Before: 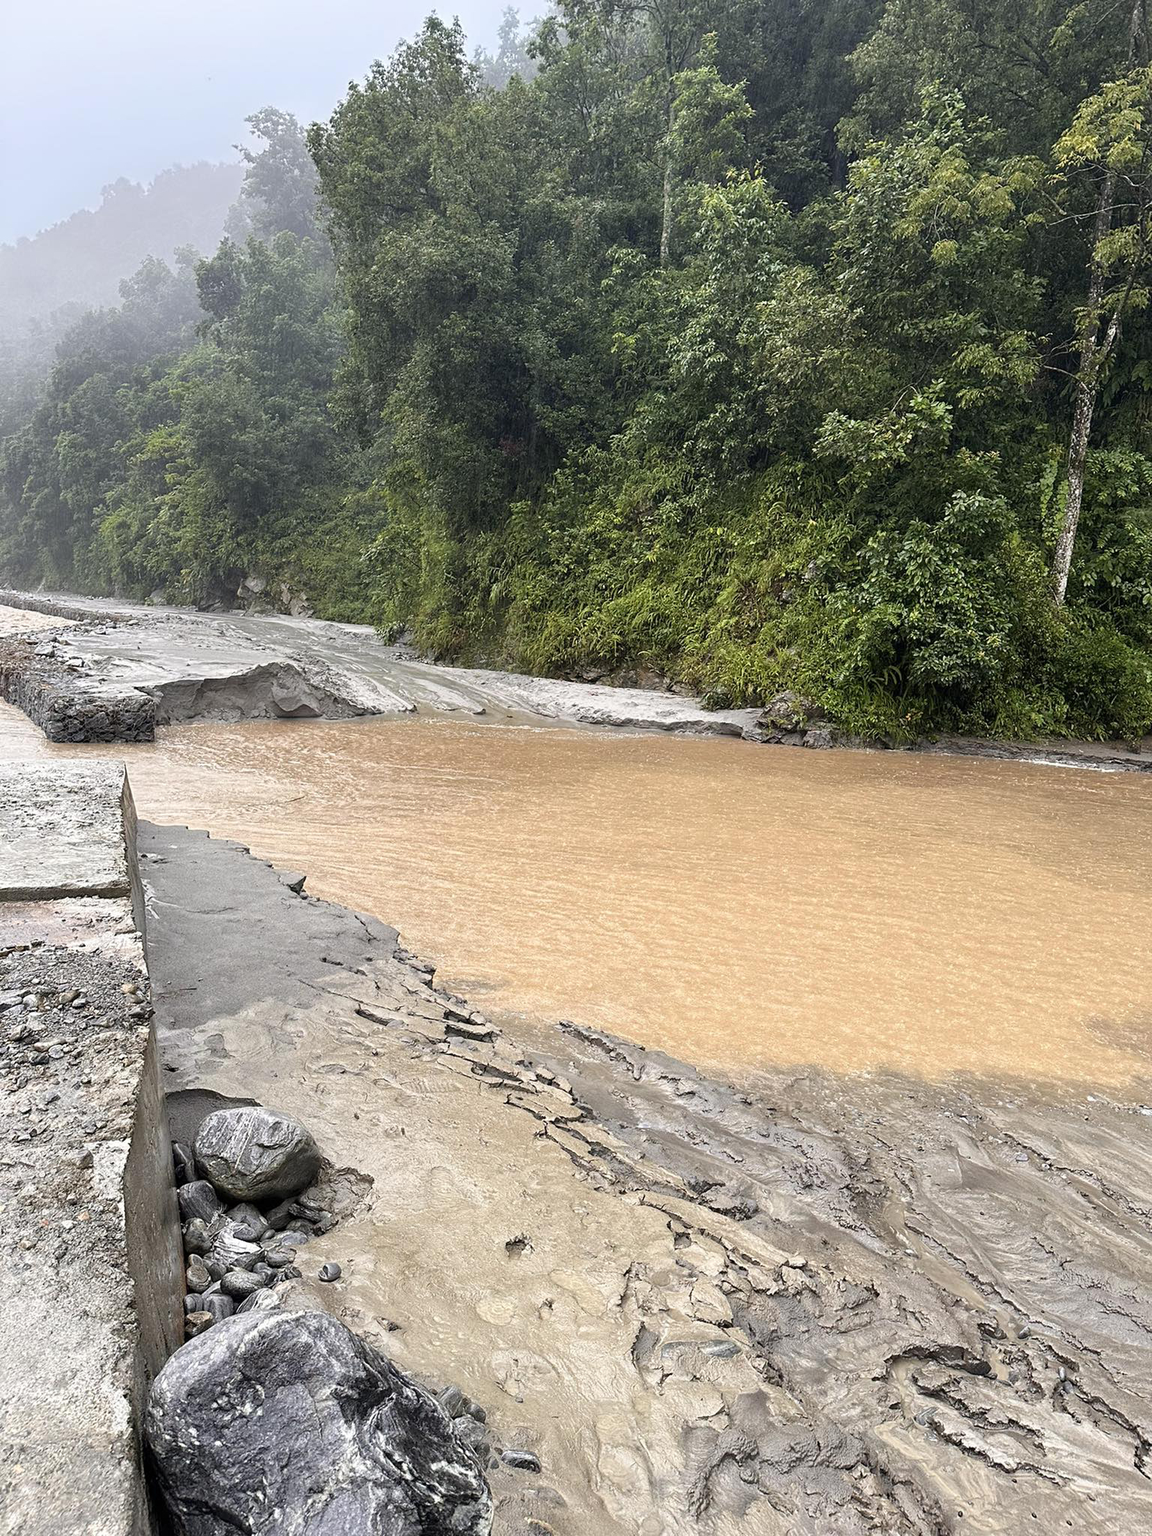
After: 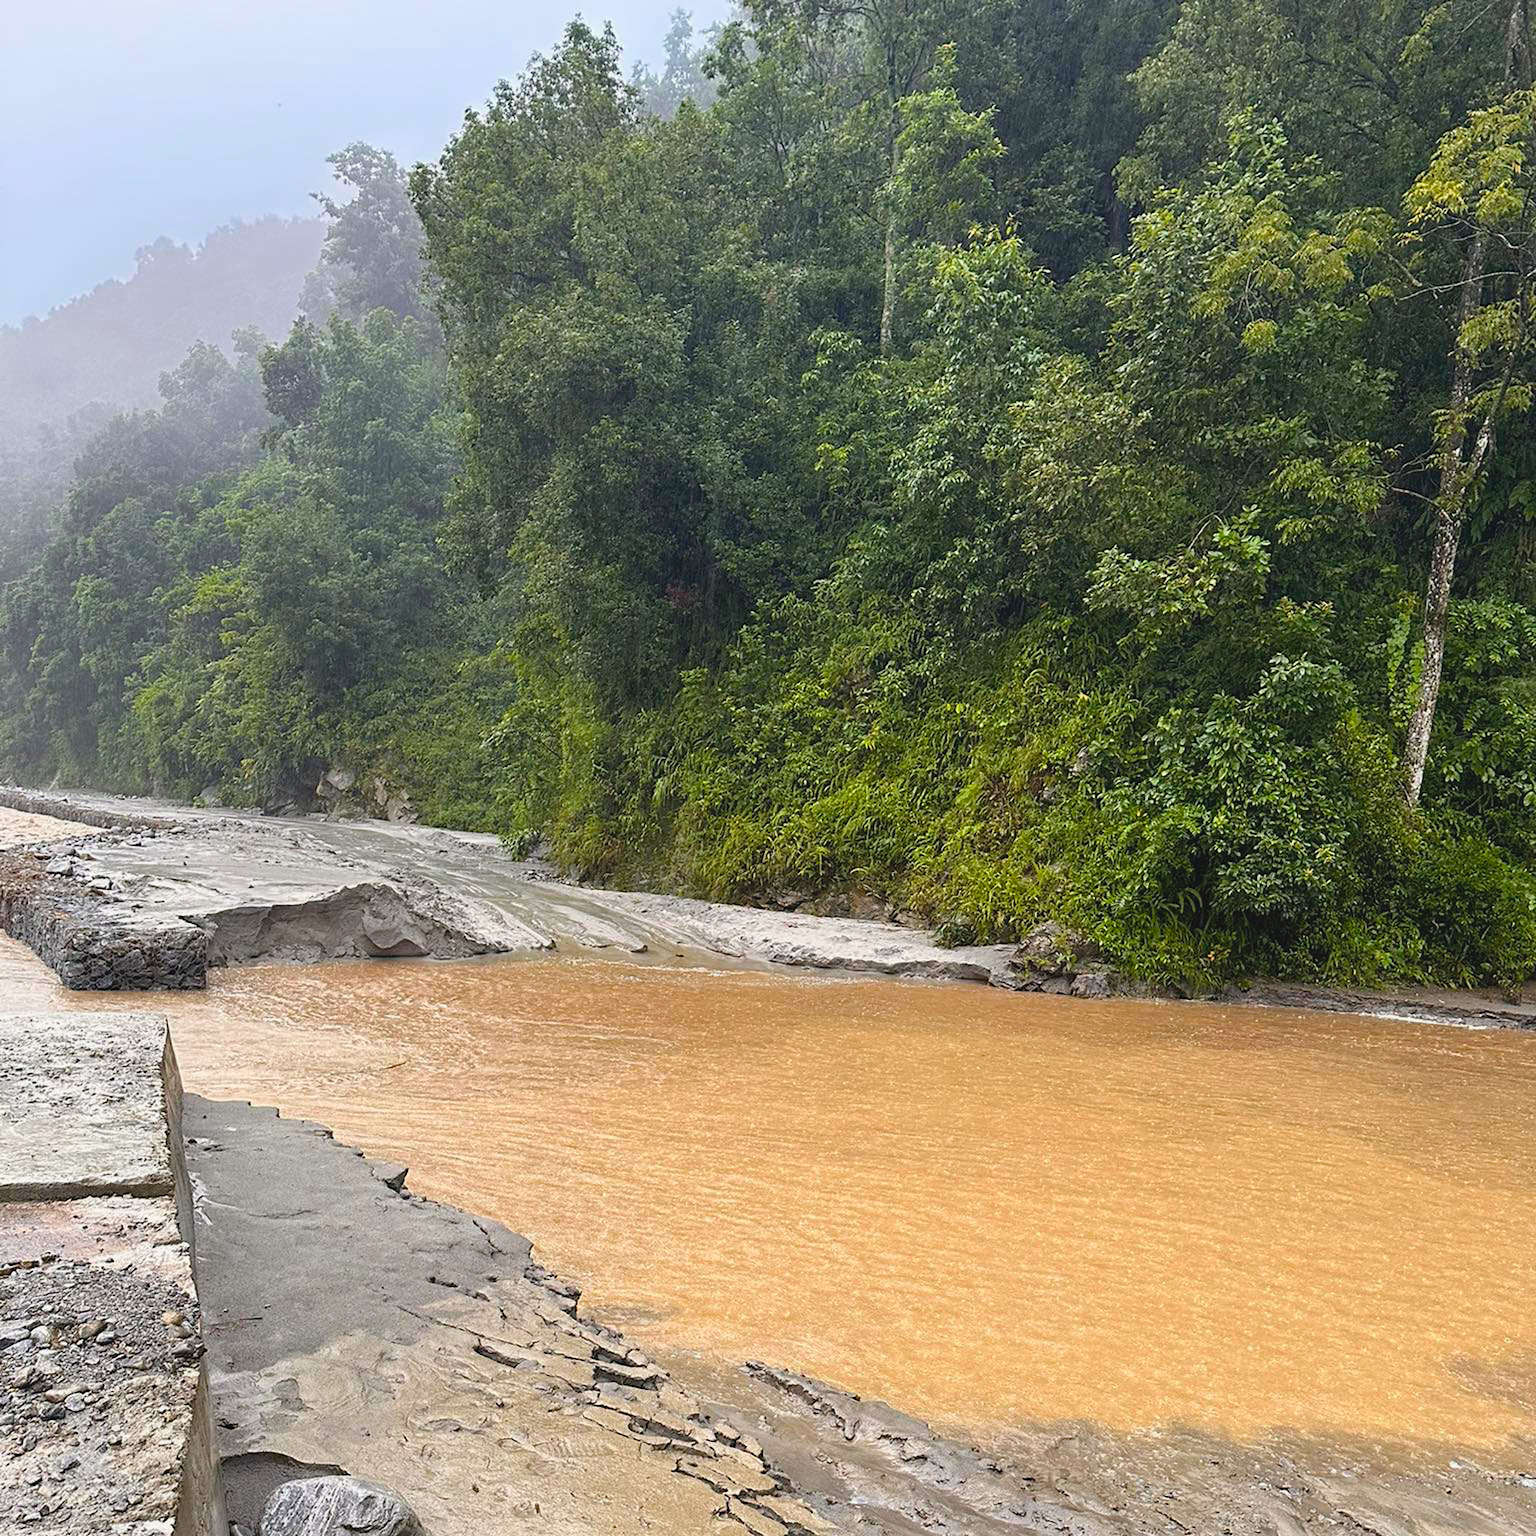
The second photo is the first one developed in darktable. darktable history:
contrast brightness saturation: contrast -0.11
color balance rgb: linear chroma grading › global chroma 10%, perceptual saturation grading › global saturation 5%, perceptual brilliance grading › global brilliance 4%, global vibrance 7%, saturation formula JzAzBz (2021)
crop: bottom 24.967%
haze removal: compatibility mode true, adaptive false
